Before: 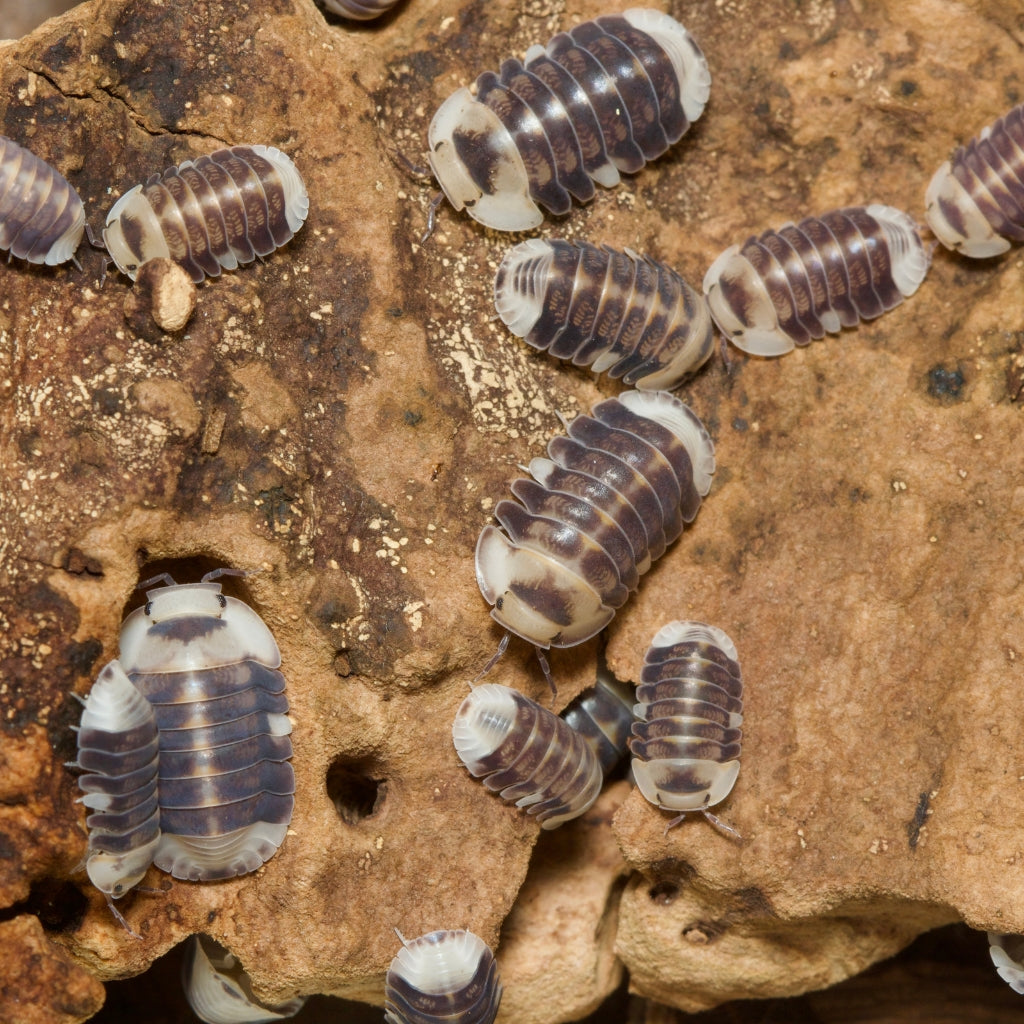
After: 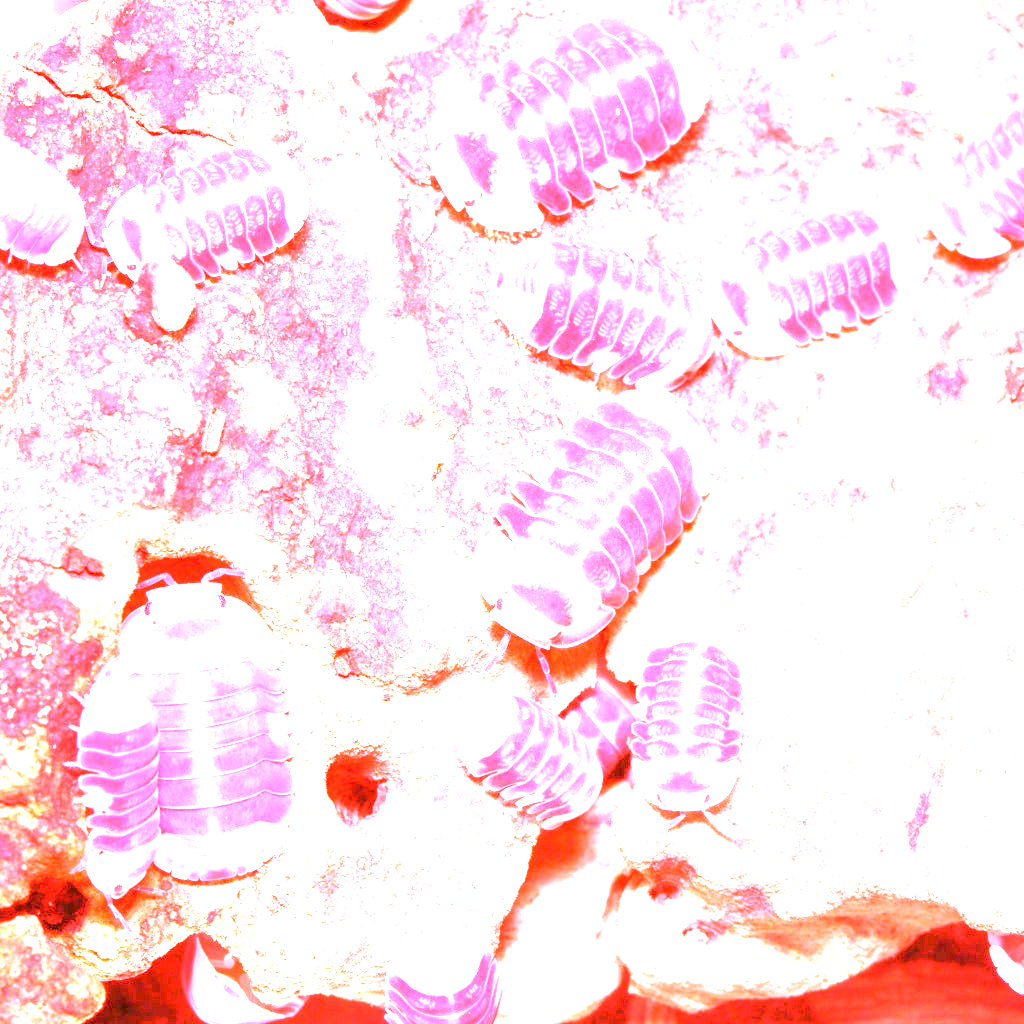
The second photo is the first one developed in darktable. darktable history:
exposure: exposure 3 EV, compensate highlight preservation false
white balance: red 4.26, blue 1.802
